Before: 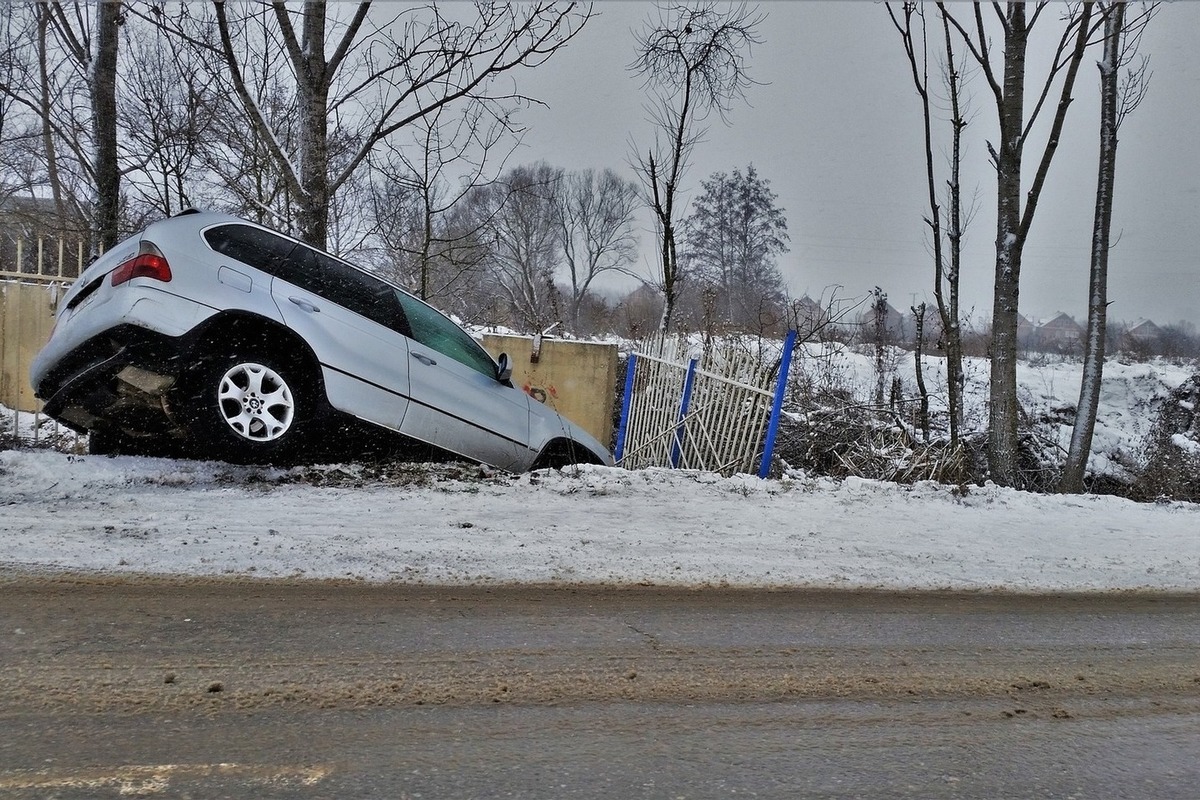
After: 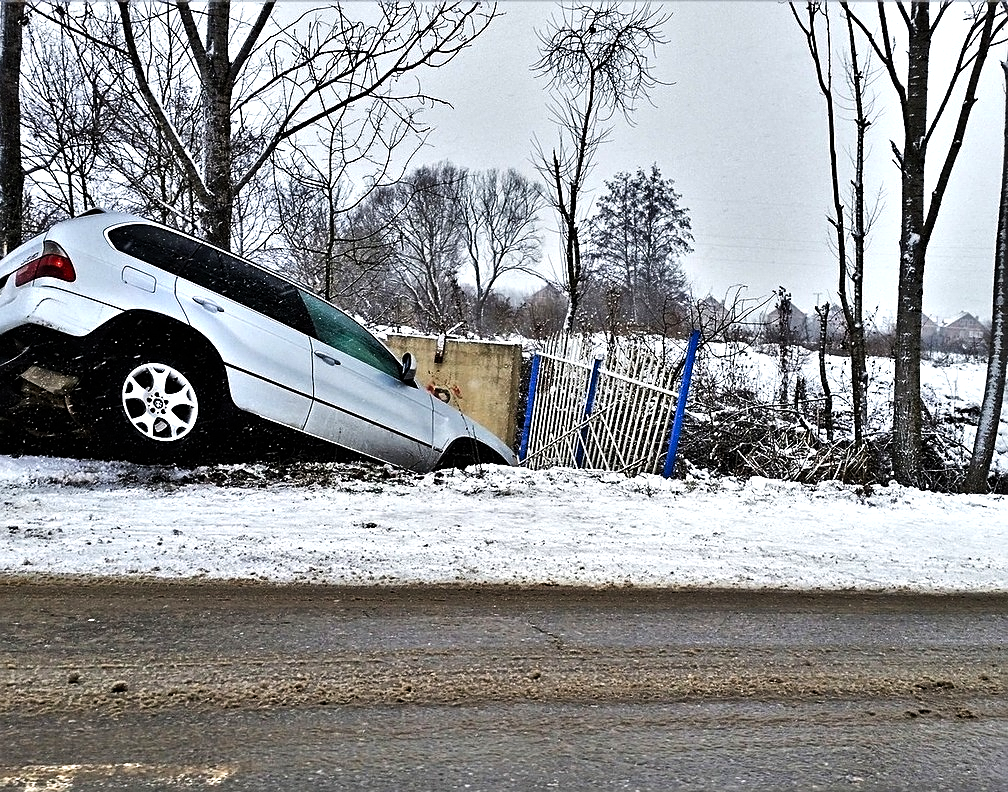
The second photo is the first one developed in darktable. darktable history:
color balance rgb: shadows lift › luminance -20%, power › hue 72.24°, highlights gain › luminance 15%, global offset › hue 171.6°, perceptual saturation grading › highlights -30%, perceptual saturation grading › shadows 20%, global vibrance 30%, contrast 10%
tone equalizer: -8 EV -0.75 EV, -7 EV -0.7 EV, -6 EV -0.6 EV, -5 EV -0.4 EV, -3 EV 0.4 EV, -2 EV 0.6 EV, -1 EV 0.7 EV, +0 EV 0.75 EV, edges refinement/feathering 500, mask exposure compensation -1.57 EV, preserve details no
crop: left 8.026%, right 7.374%
sharpen: on, module defaults
